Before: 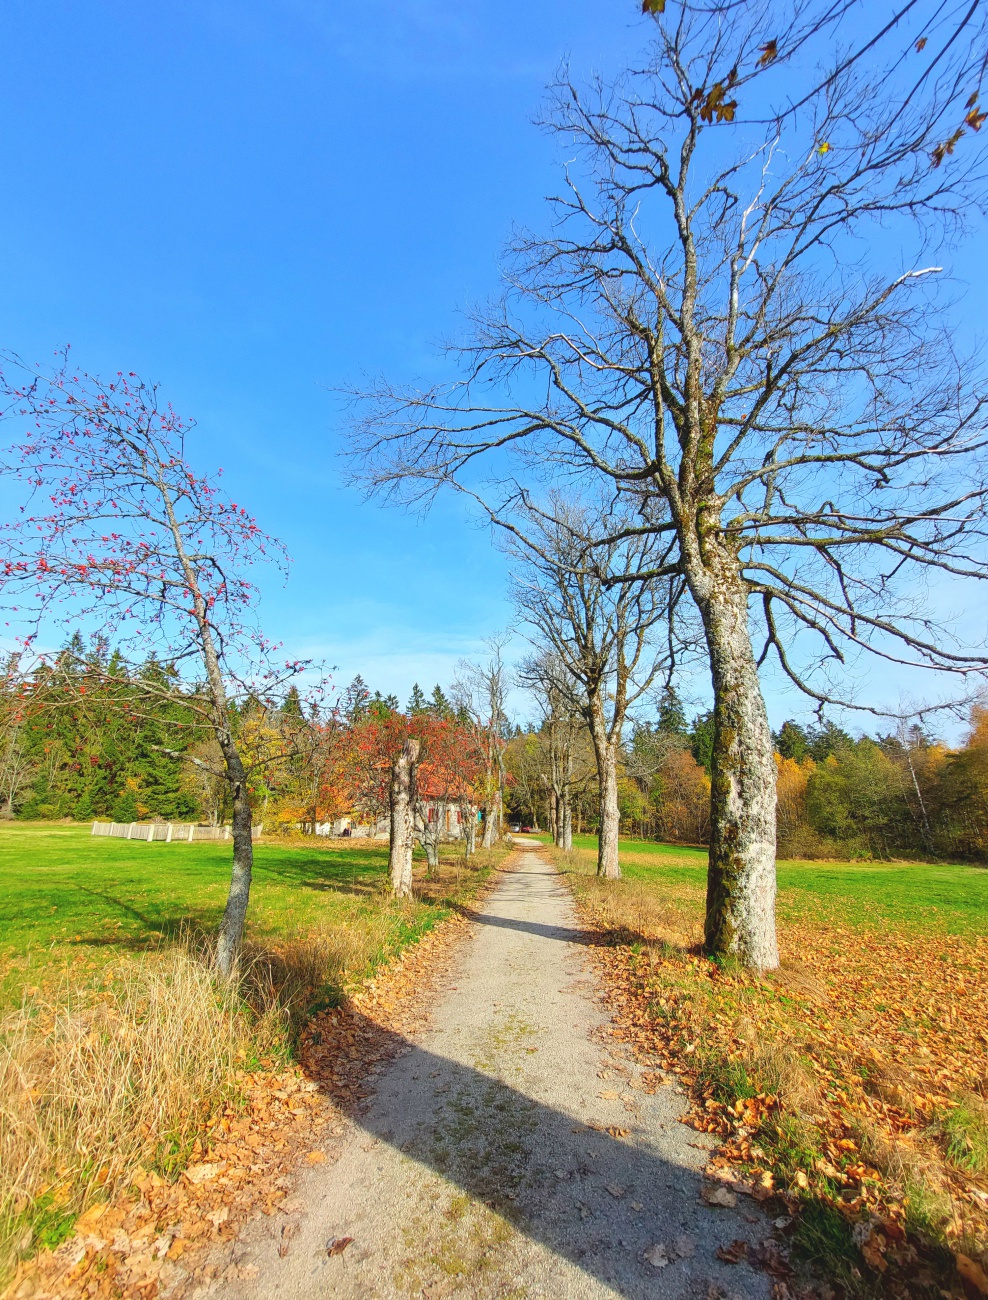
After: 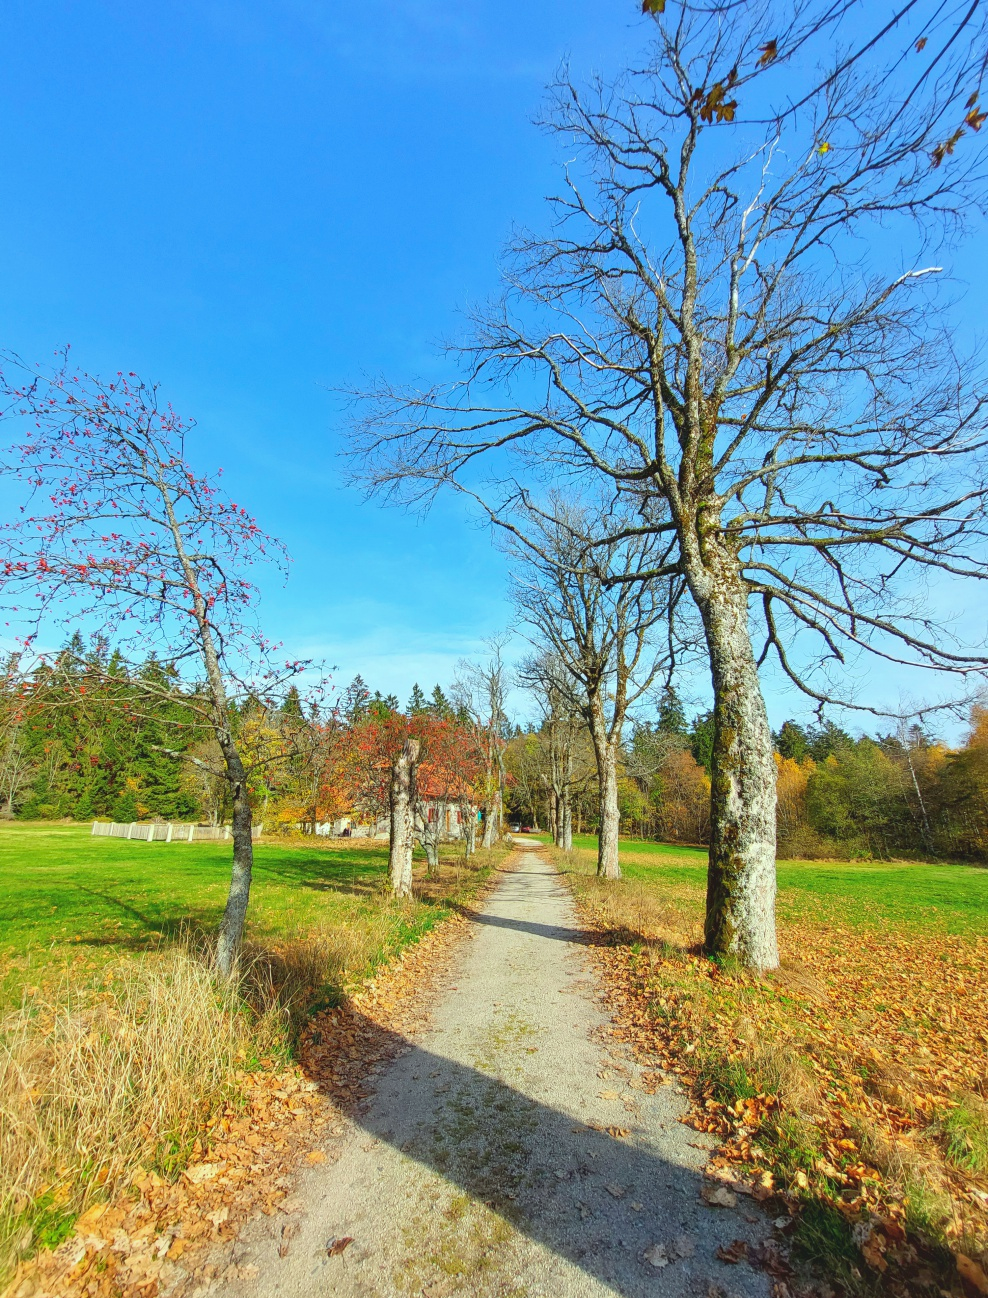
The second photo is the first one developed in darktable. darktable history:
crop: bottom 0.077%
shadows and highlights: shadows 36.42, highlights -26.98, soften with gaussian
color correction: highlights a* -6.46, highlights b* 0.752
